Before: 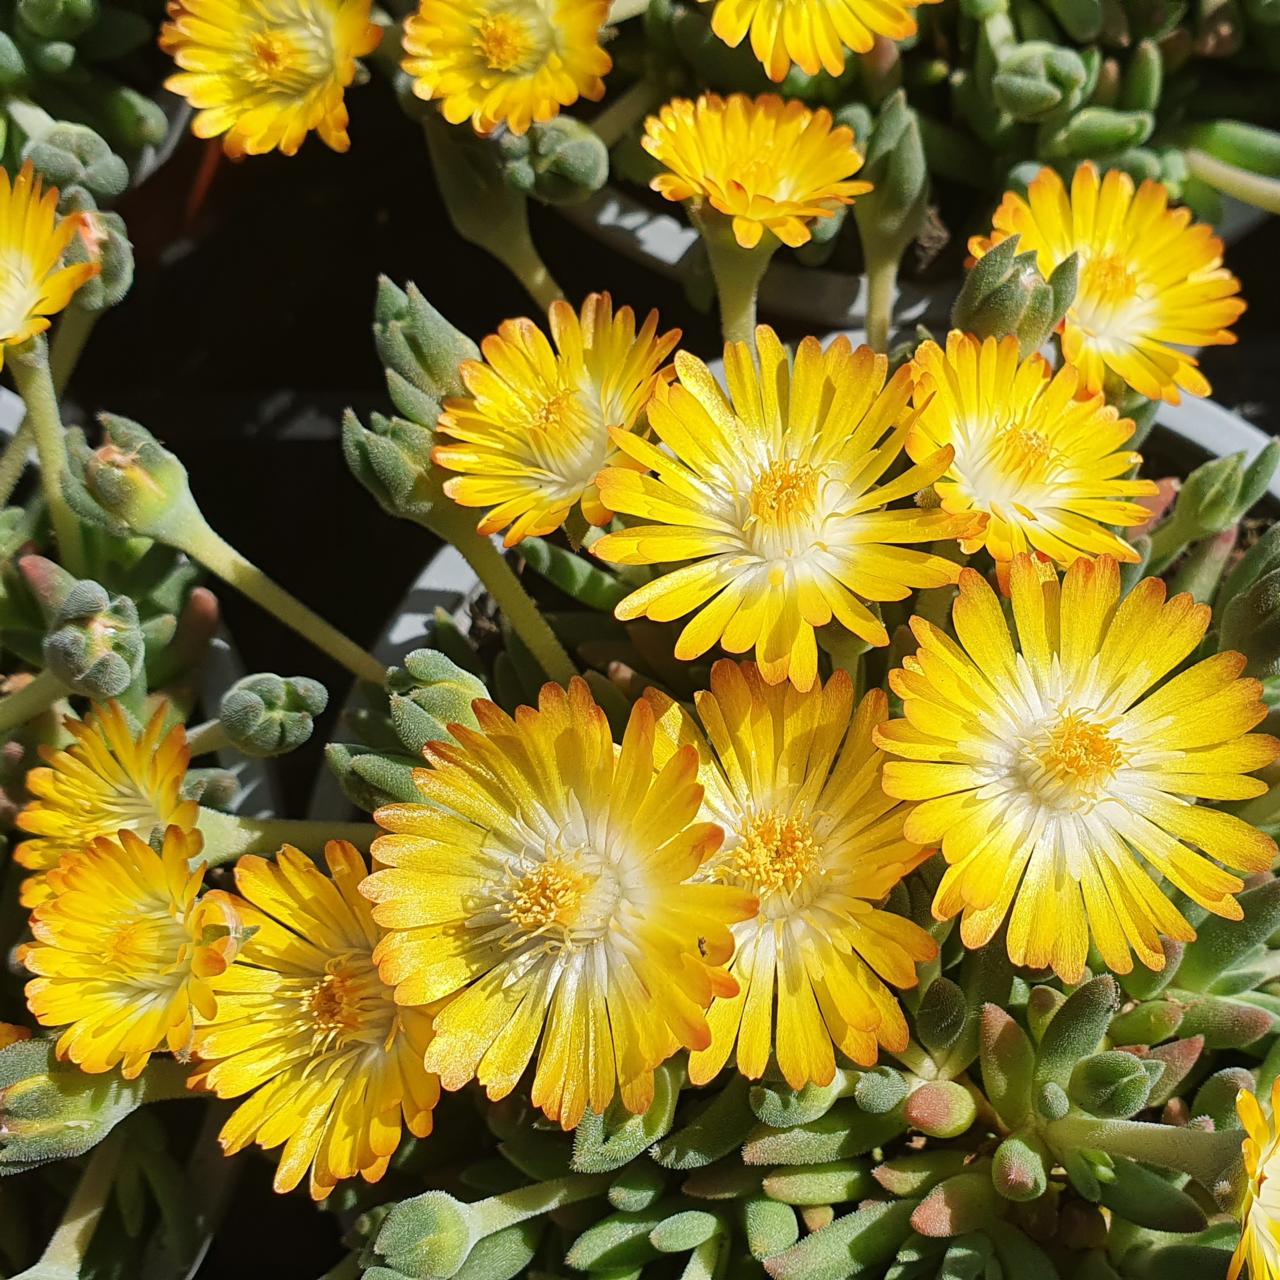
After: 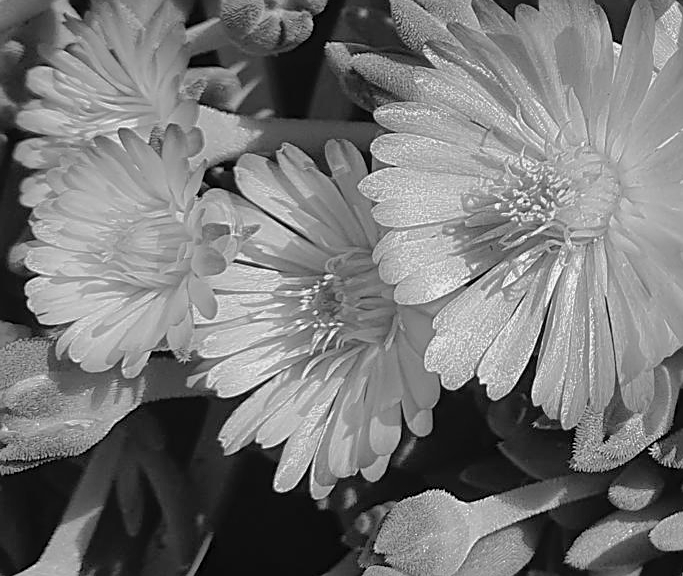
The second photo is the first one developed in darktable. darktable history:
monochrome: a -92.57, b 58.91
tone curve: curves: ch0 [(0, 0) (0.003, 0.006) (0.011, 0.014) (0.025, 0.024) (0.044, 0.035) (0.069, 0.046) (0.1, 0.074) (0.136, 0.115) (0.177, 0.161) (0.224, 0.226) (0.277, 0.293) (0.335, 0.364) (0.399, 0.441) (0.468, 0.52) (0.543, 0.58) (0.623, 0.657) (0.709, 0.72) (0.801, 0.794) (0.898, 0.883) (1, 1)], preserve colors none
color balance rgb: perceptual saturation grading › global saturation 20%, global vibrance 20%
sharpen: on, module defaults
crop and rotate: top 54.778%, right 46.61%, bottom 0.159%
shadows and highlights: on, module defaults
